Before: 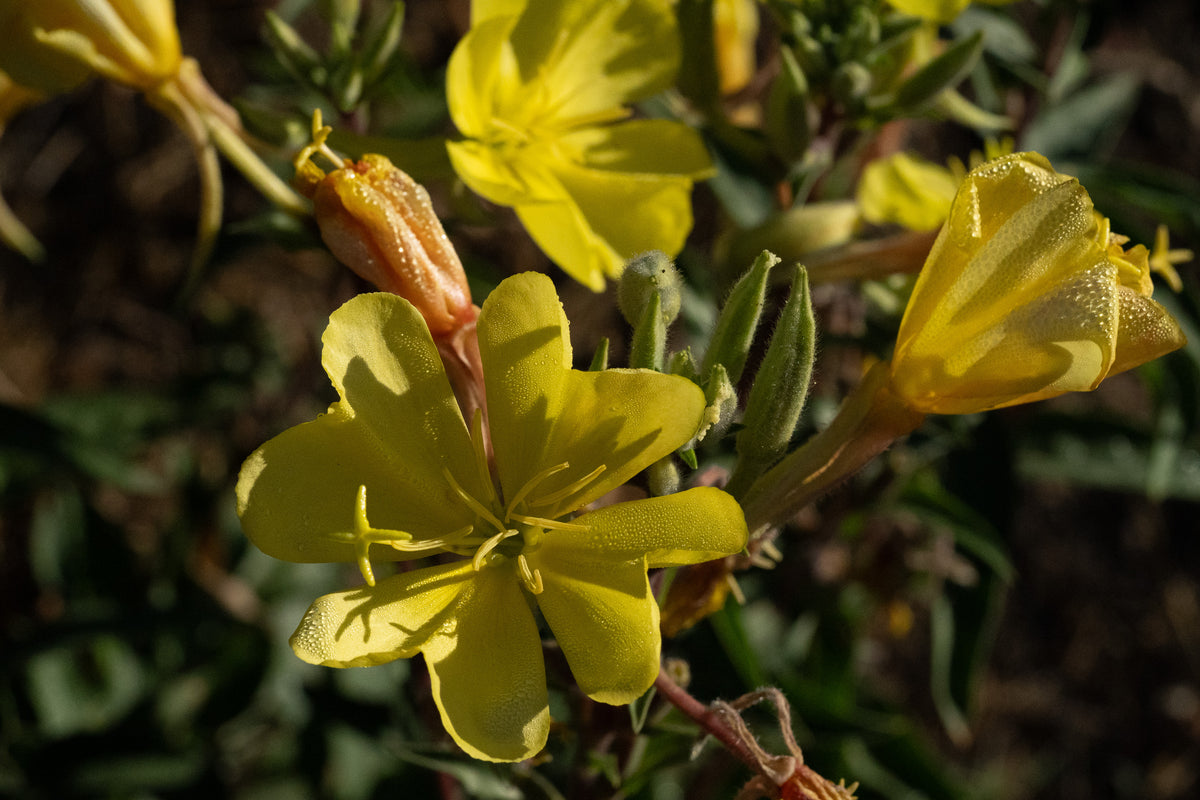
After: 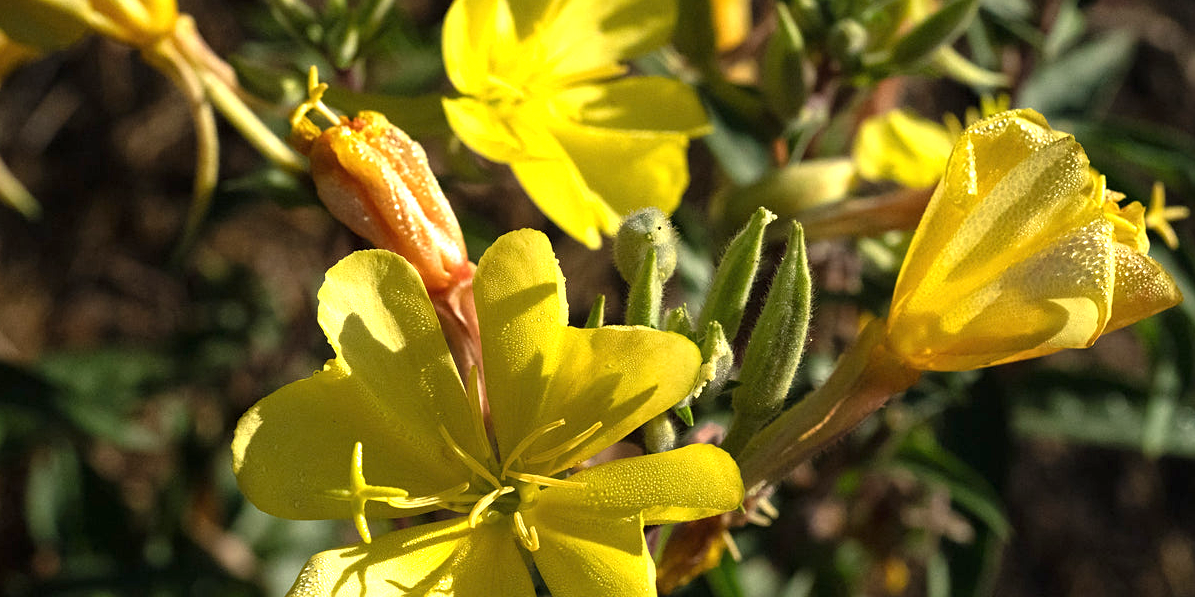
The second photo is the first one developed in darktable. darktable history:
crop: left 0.387%, top 5.469%, bottom 19.809%
sharpen: amount 0.2
exposure: black level correction 0, exposure 1.015 EV, compensate exposure bias true, compensate highlight preservation false
